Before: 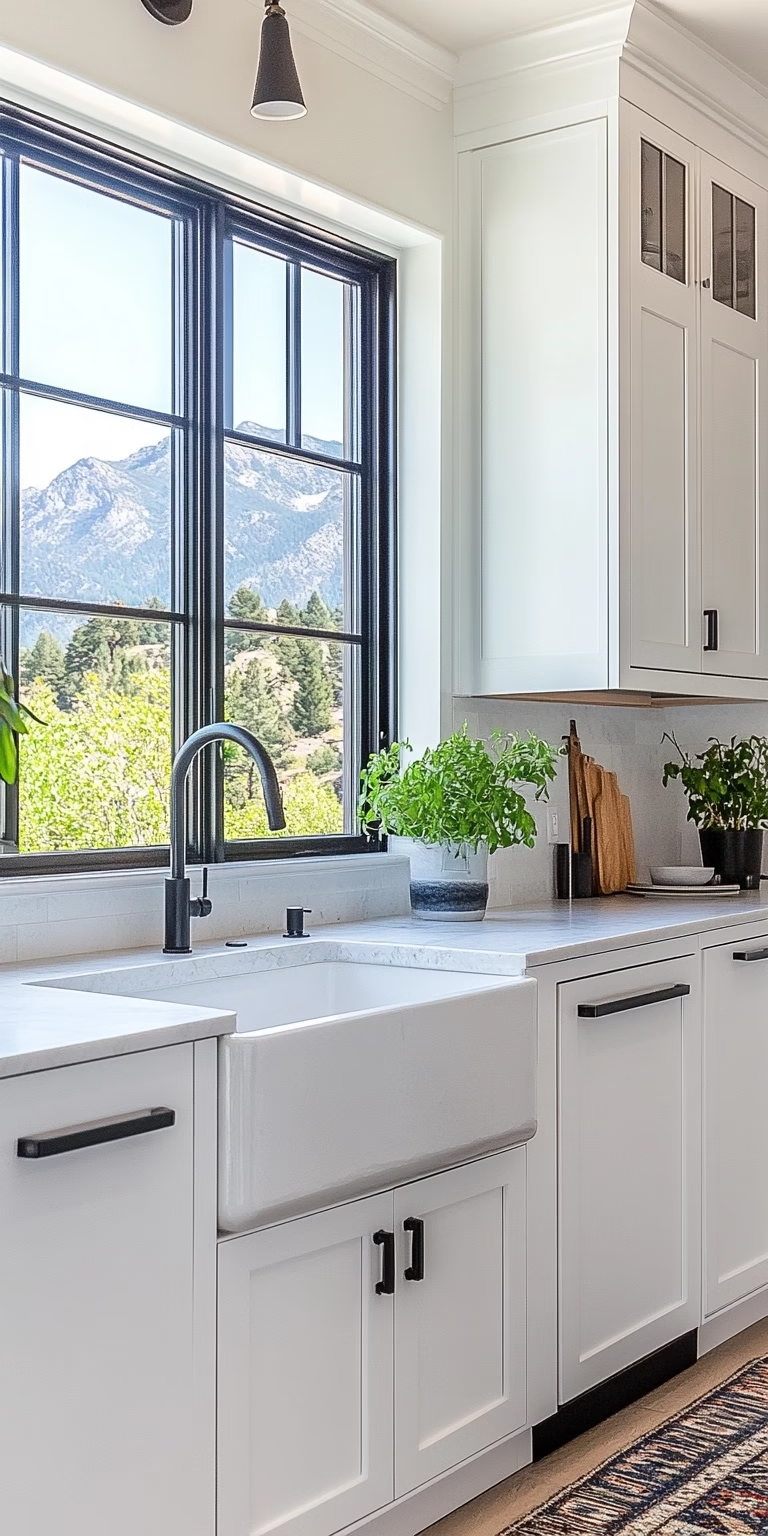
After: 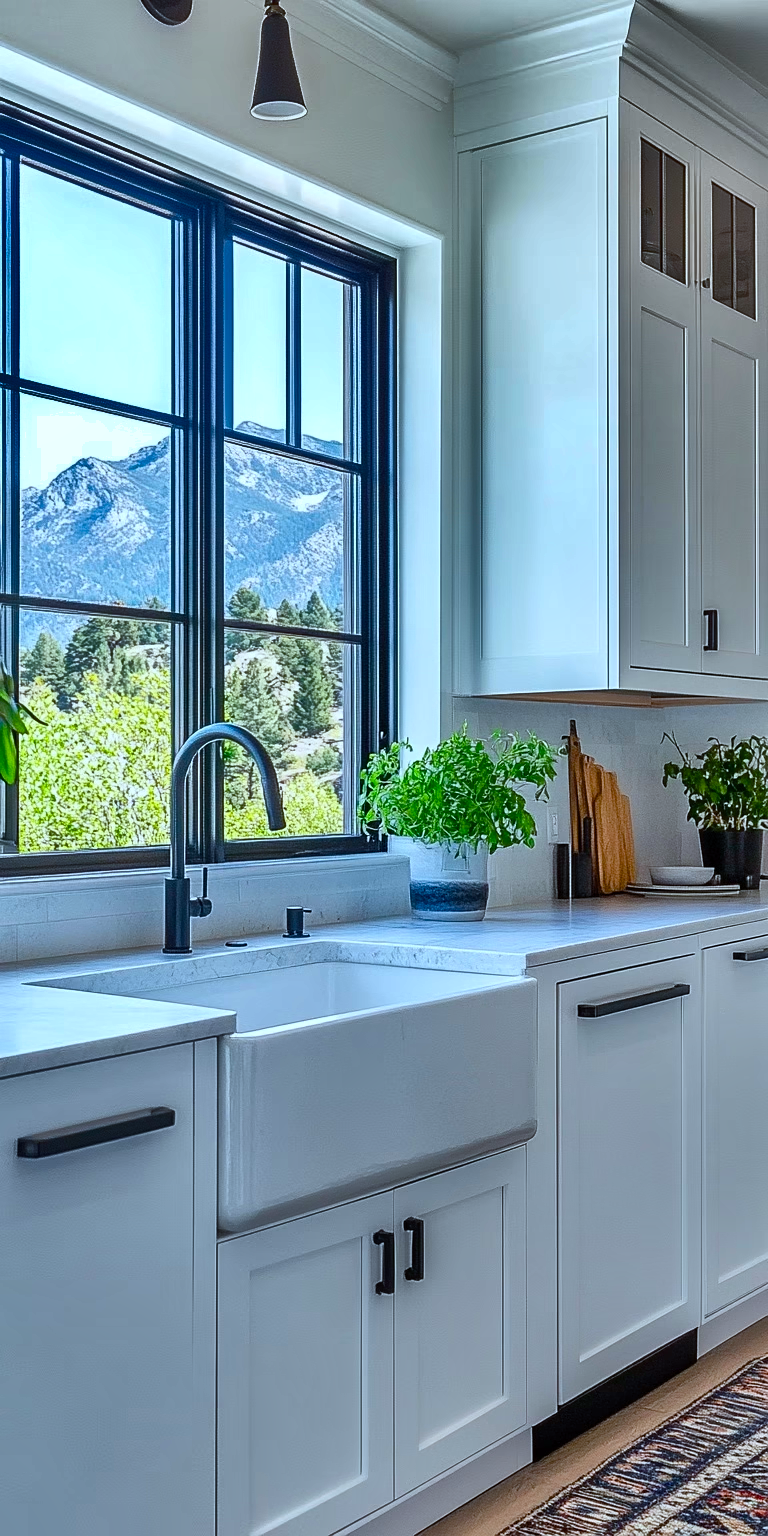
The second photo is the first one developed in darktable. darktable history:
exposure: compensate highlight preservation false
color balance rgb: linear chroma grading › global chroma 16.44%, perceptual saturation grading › global saturation 20%, perceptual saturation grading › highlights -25.585%, perceptual saturation grading › shadows 25.837%
base curve: curves: ch0 [(0, 0) (0.303, 0.277) (1, 1)], preserve colors none
color calibration: illuminant F (fluorescent), F source F9 (Cool White Deluxe 4150 K) – high CRI, x 0.374, y 0.373, temperature 4153.38 K
shadows and highlights: shadows 24.29, highlights -79.92, soften with gaussian
